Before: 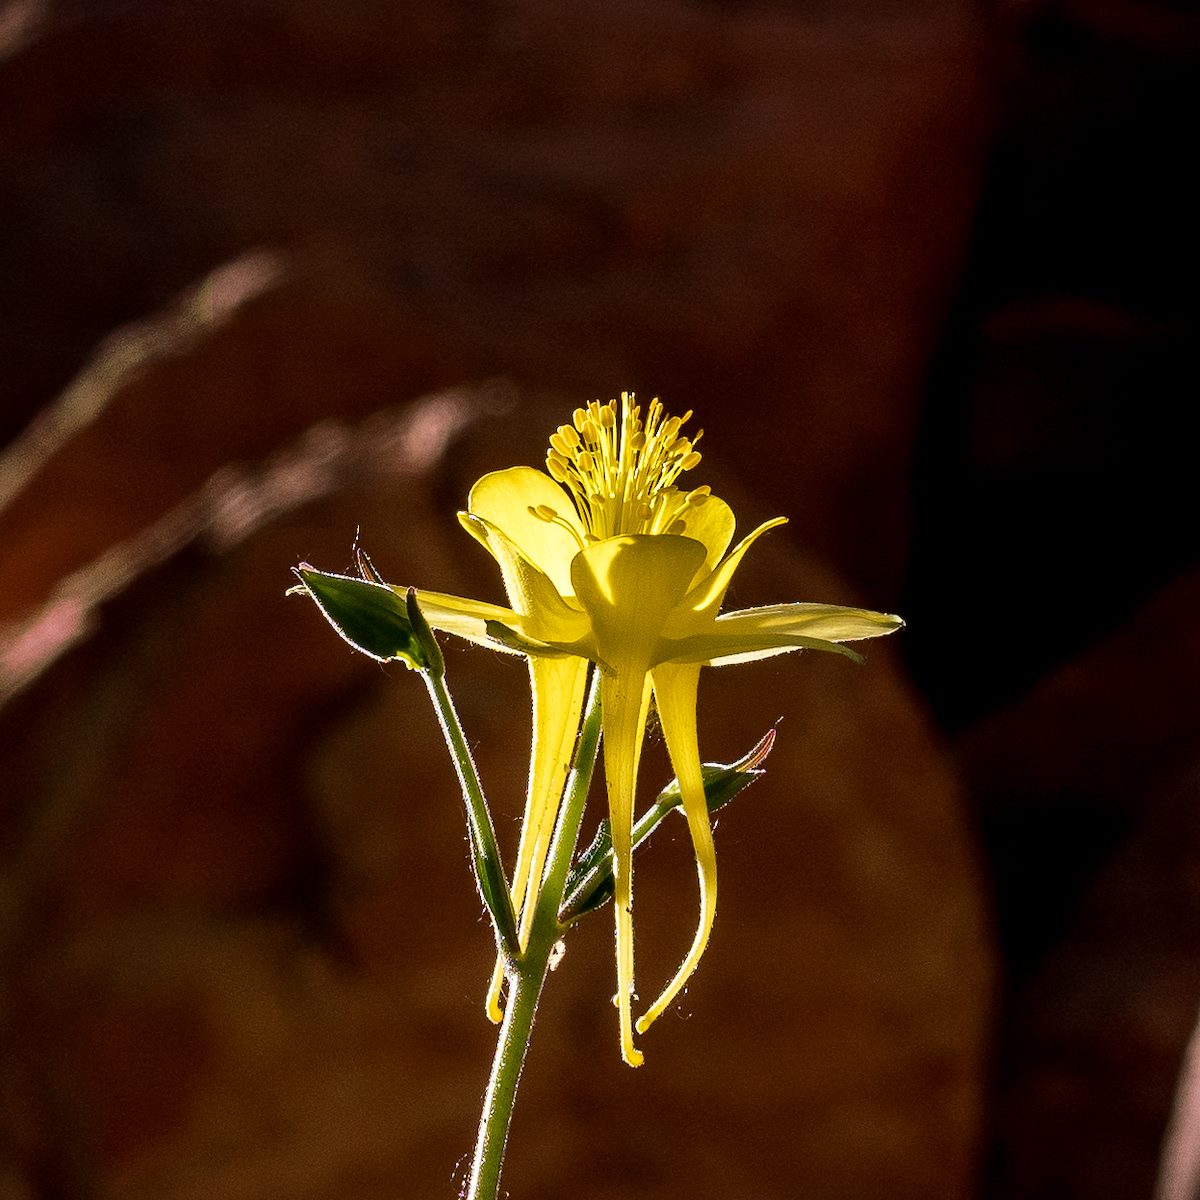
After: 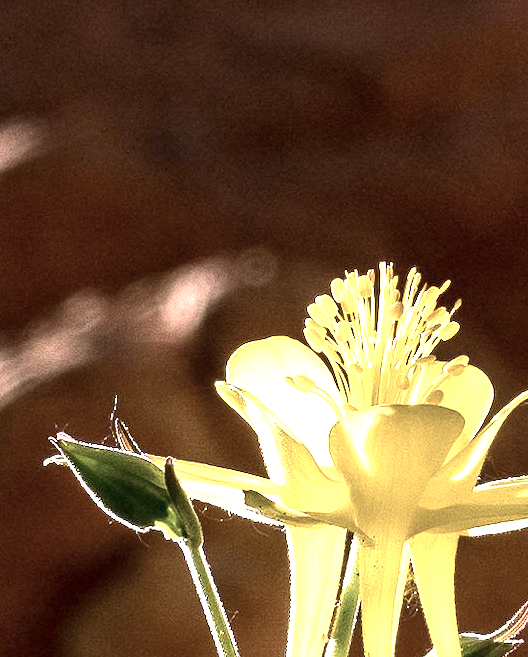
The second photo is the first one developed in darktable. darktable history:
exposure: black level correction 0.001, exposure 1.646 EV, compensate exposure bias true, compensate highlight preservation false
crop: left 20.248%, top 10.86%, right 35.675%, bottom 34.321%
contrast brightness saturation: contrast 0.1, saturation -0.36
